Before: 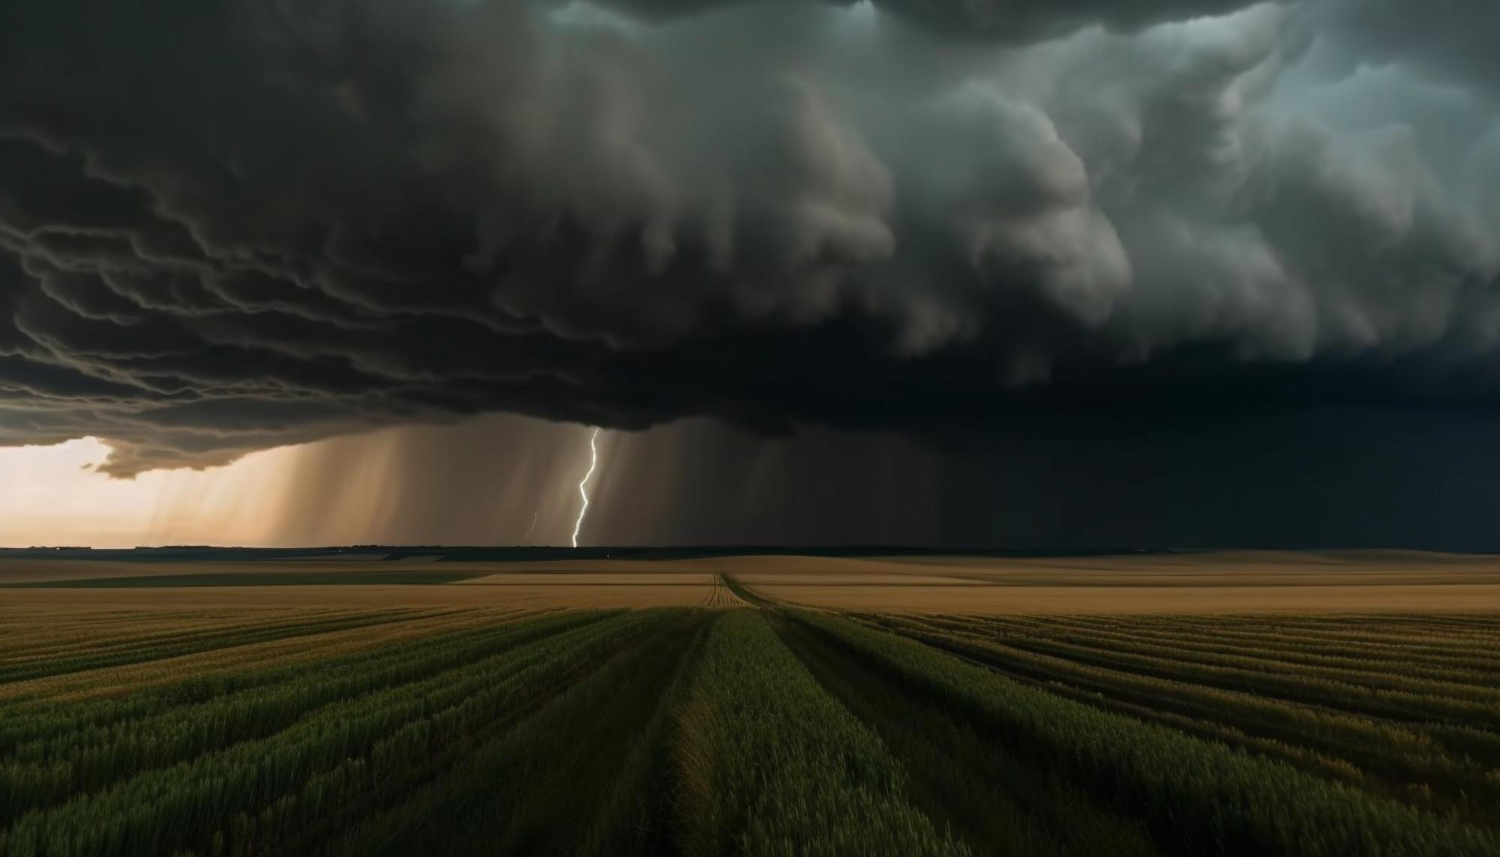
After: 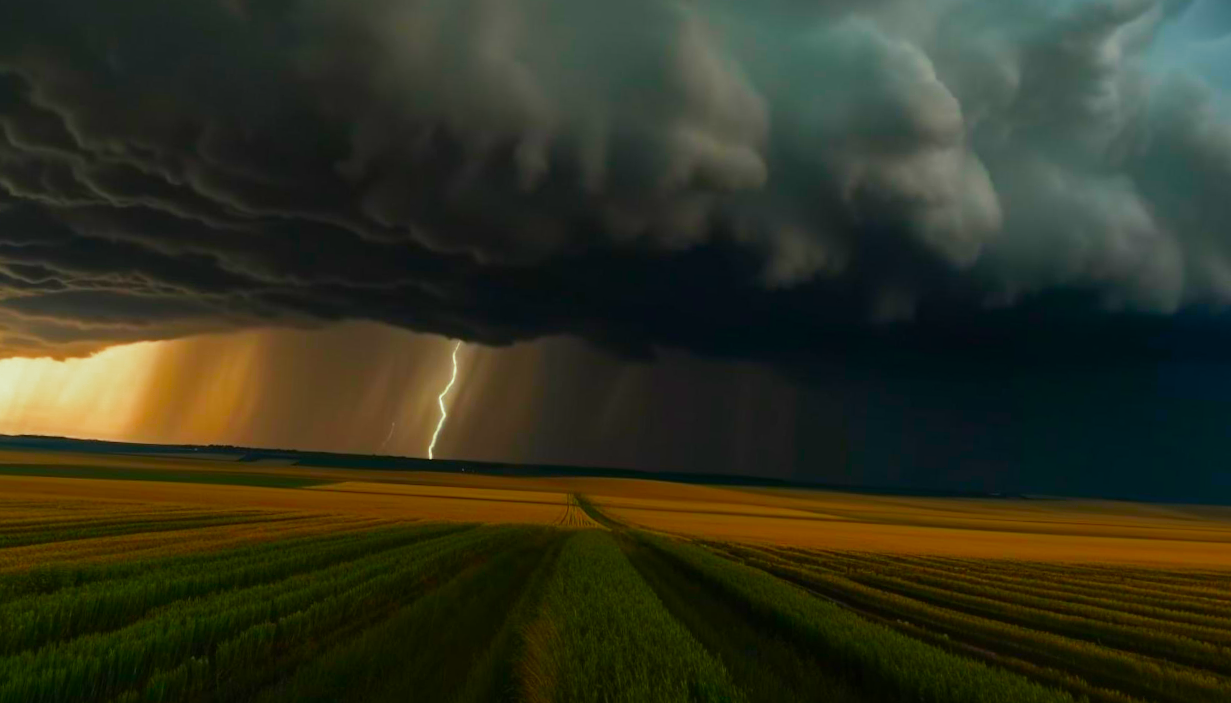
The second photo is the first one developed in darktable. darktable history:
split-toning: shadows › hue 290.82°, shadows › saturation 0.34, highlights › saturation 0.38, balance 0, compress 50%
color correction: saturation 2.15
crop and rotate: angle -3.27°, left 5.211%, top 5.211%, right 4.607%, bottom 4.607%
